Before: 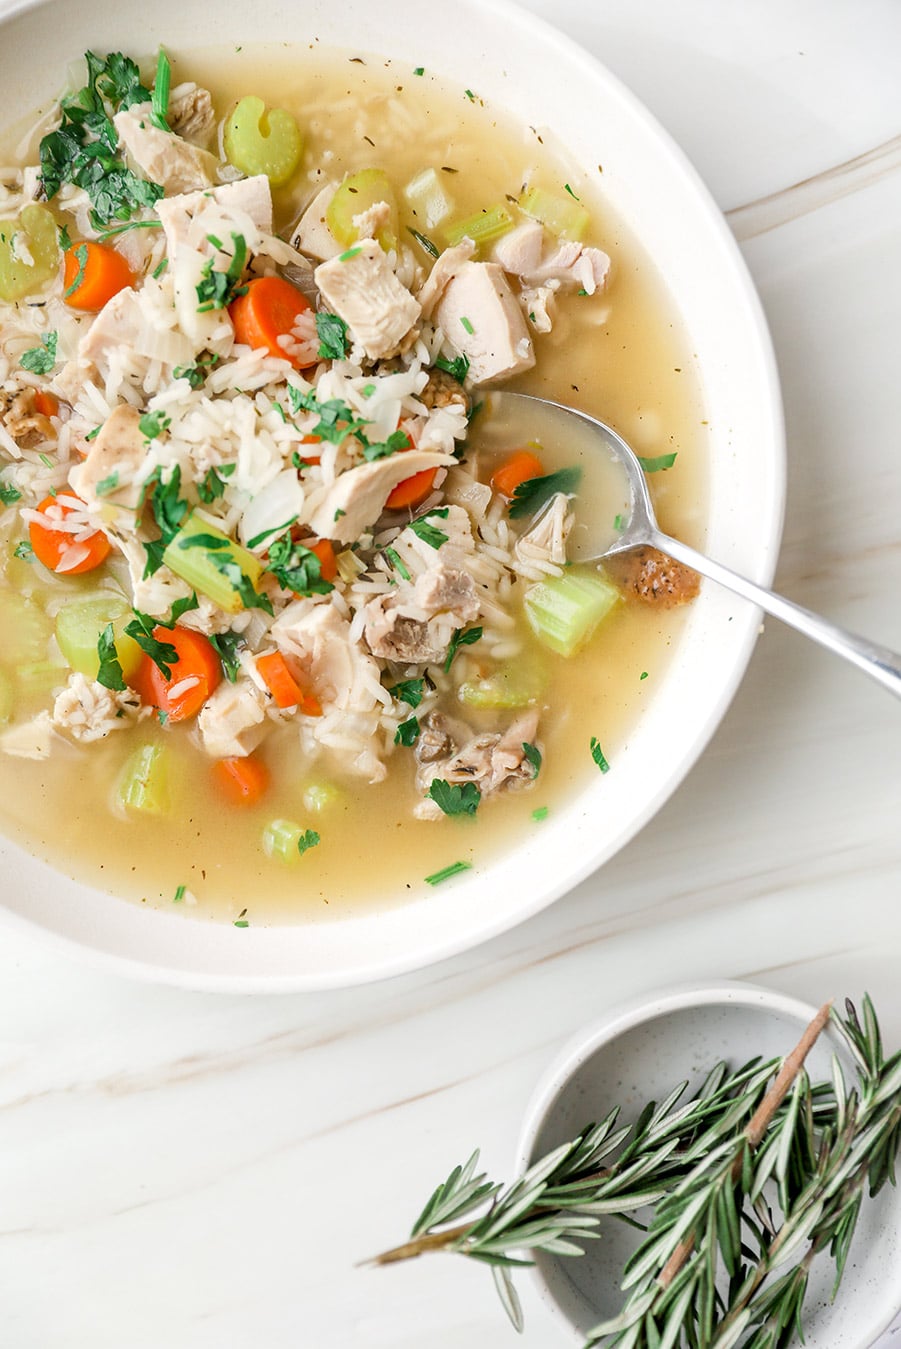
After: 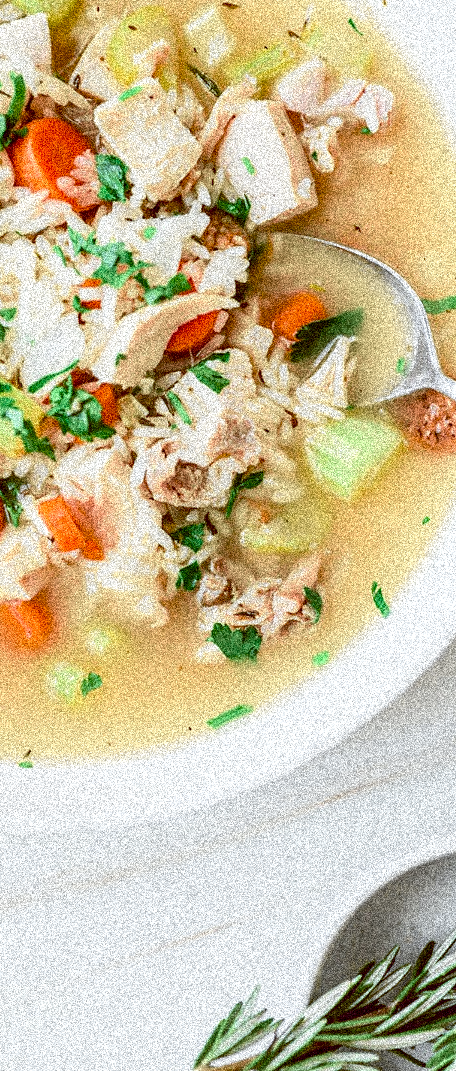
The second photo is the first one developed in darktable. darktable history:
rotate and perspective: lens shift (vertical) 0.048, lens shift (horizontal) -0.024, automatic cropping off
tone curve: curves: ch0 [(0, 0.013) (0.104, 0.103) (0.258, 0.267) (0.448, 0.489) (0.709, 0.794) (0.895, 0.915) (0.994, 0.971)]; ch1 [(0, 0) (0.335, 0.298) (0.446, 0.416) (0.488, 0.488) (0.515, 0.504) (0.581, 0.615) (0.635, 0.661) (1, 1)]; ch2 [(0, 0) (0.314, 0.306) (0.436, 0.447) (0.502, 0.5) (0.538, 0.541) (0.568, 0.603) (0.641, 0.635) (0.717, 0.701) (1, 1)], color space Lab, independent channels, preserve colors none
crop and rotate: angle 0.02°, left 24.353%, top 13.219%, right 26.156%, bottom 8.224%
color balance: lift [1, 1.015, 1.004, 0.985], gamma [1, 0.958, 0.971, 1.042], gain [1, 0.956, 0.977, 1.044]
local contrast: shadows 94%
grain: coarseness 3.75 ISO, strength 100%, mid-tones bias 0%
